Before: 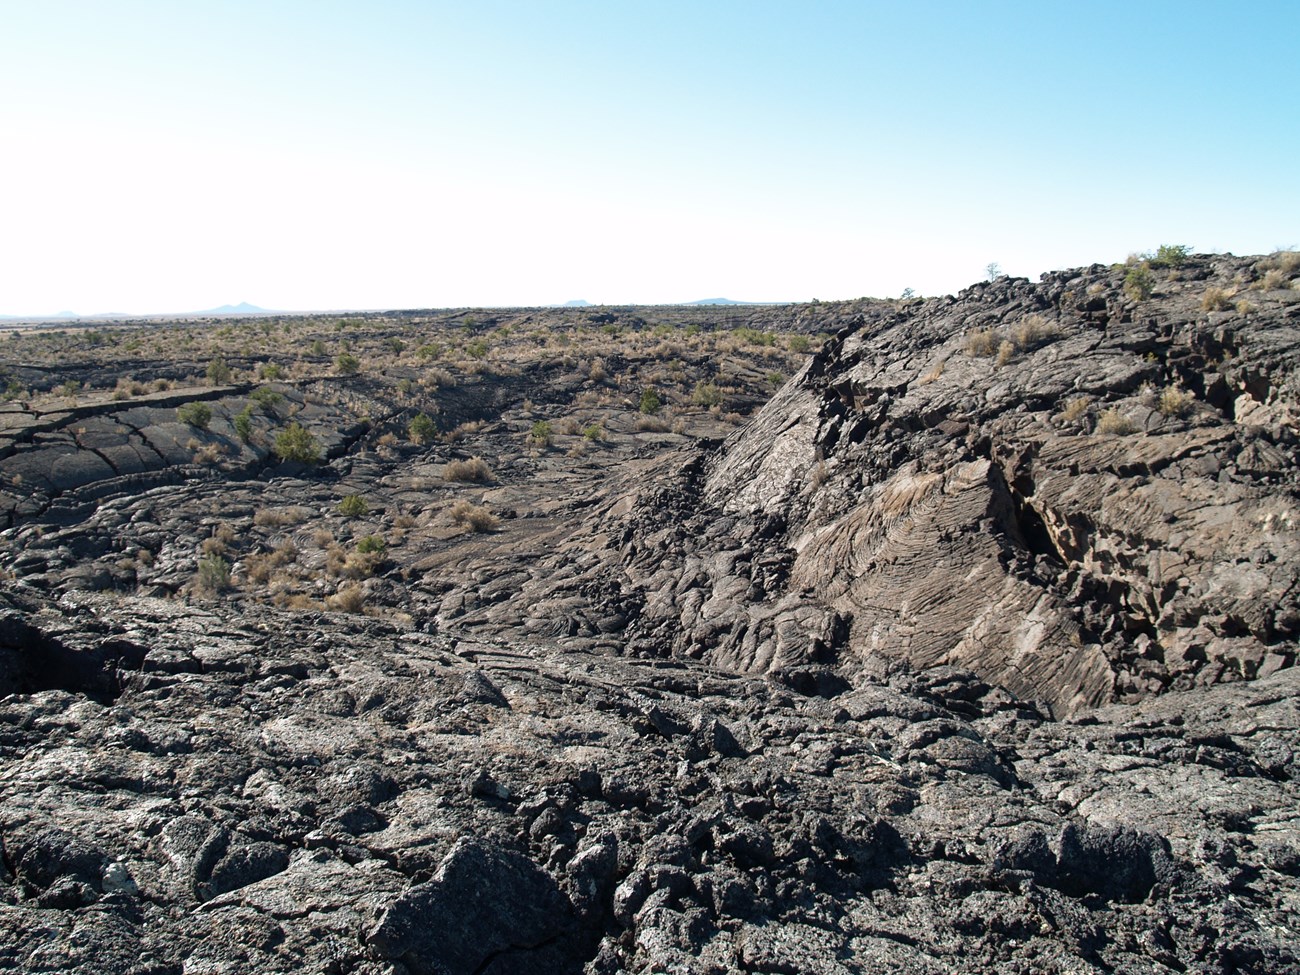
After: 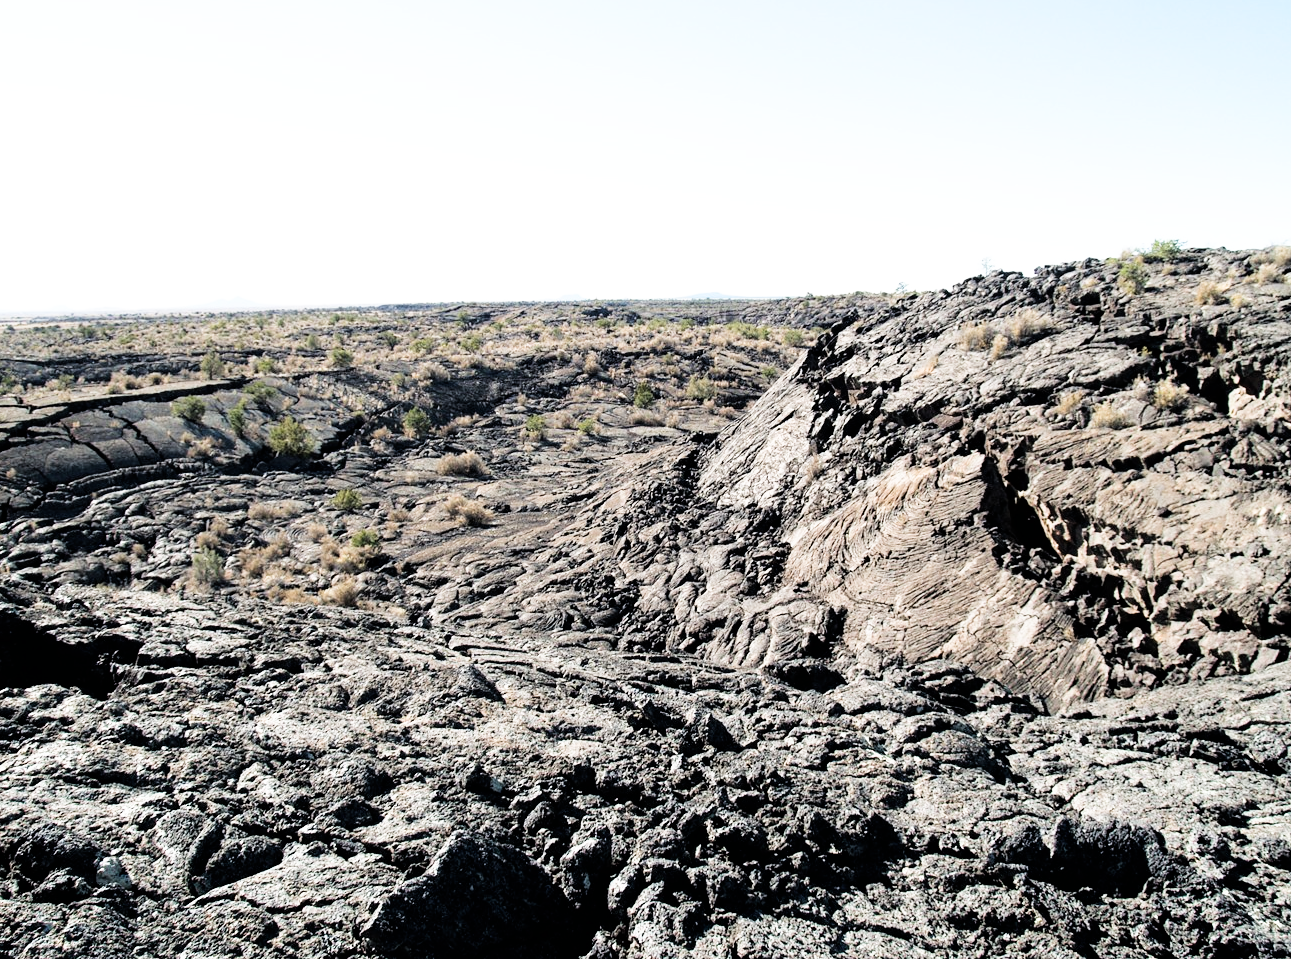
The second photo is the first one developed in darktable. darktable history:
crop: left 0.493%, top 0.701%, right 0.191%, bottom 0.931%
filmic rgb: black relative exposure -5.02 EV, white relative exposure 3.5 EV, hardness 3.19, contrast 1.41, highlights saturation mix -48.95%, iterations of high-quality reconstruction 0
exposure: exposure 1 EV, compensate highlight preservation false
